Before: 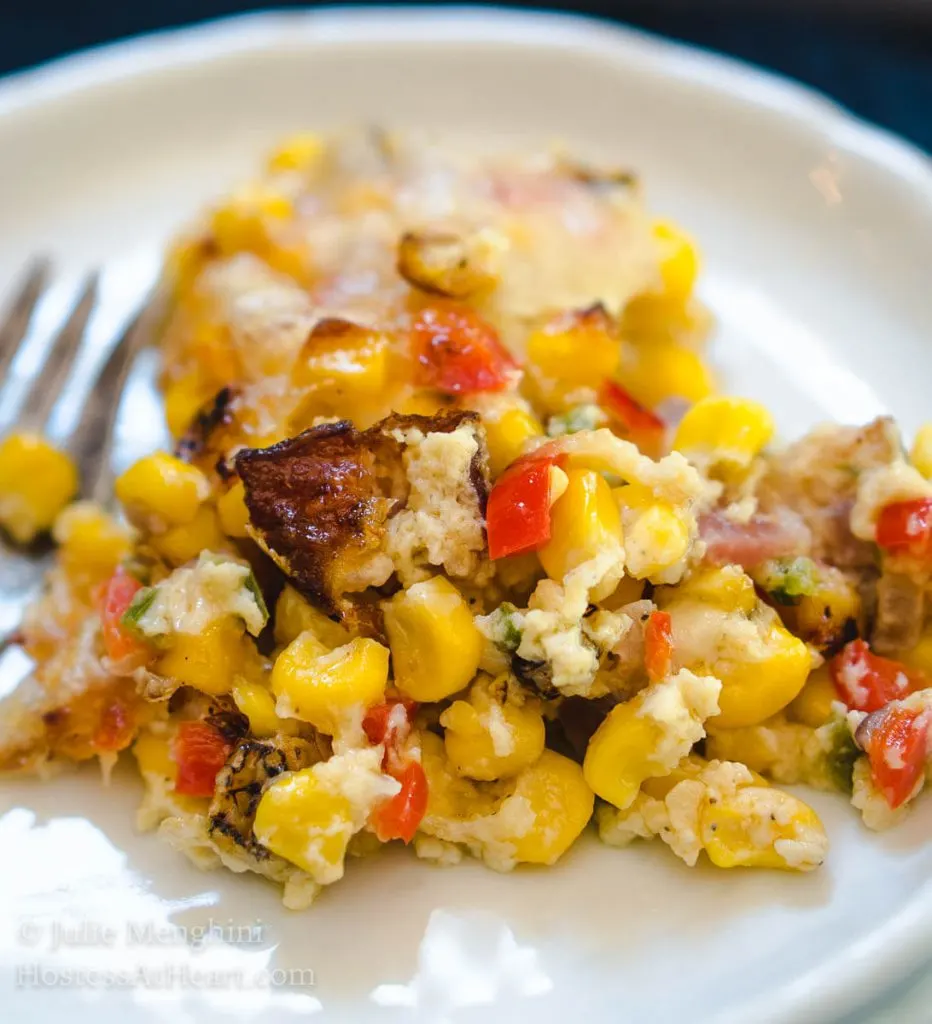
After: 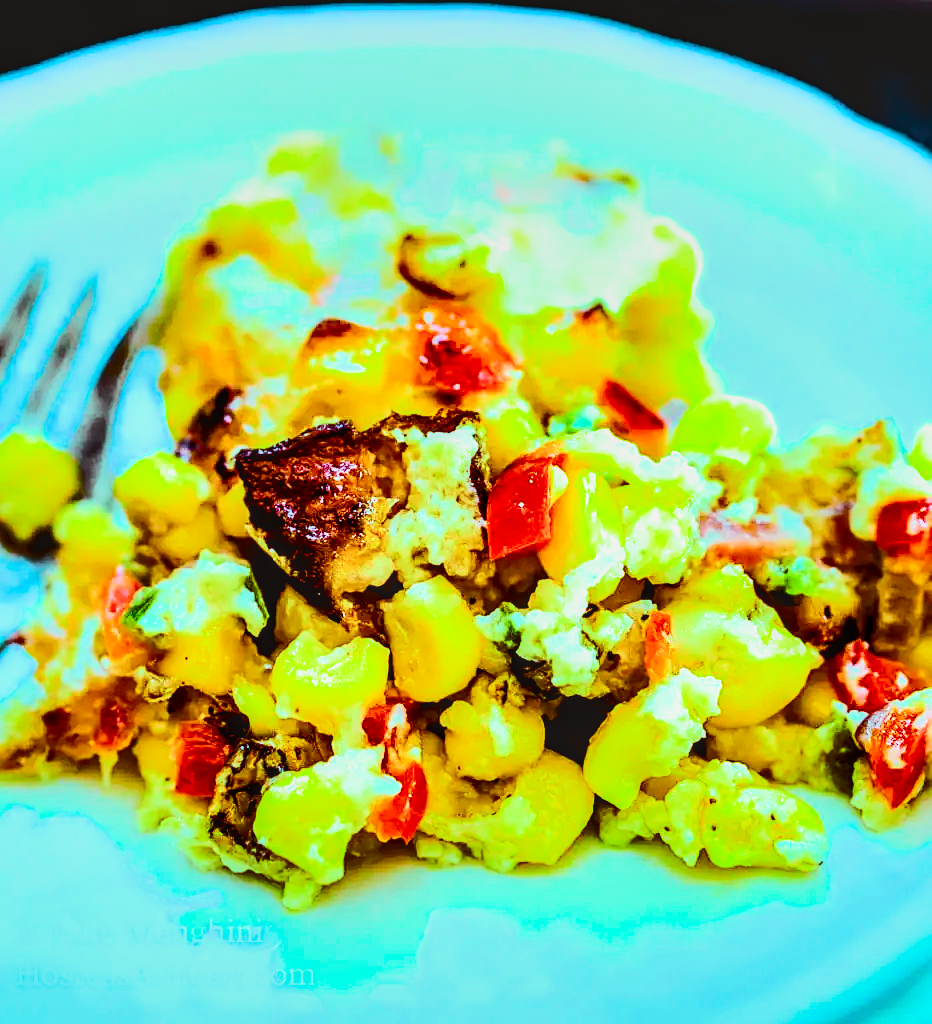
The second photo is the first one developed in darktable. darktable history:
local contrast: on, module defaults
tone curve: curves: ch0 [(0, 0.022) (0.177, 0.086) (0.392, 0.438) (0.704, 0.844) (0.858, 0.938) (1, 0.981)]; ch1 [(0, 0) (0.402, 0.36) (0.476, 0.456) (0.498, 0.501) (0.518, 0.521) (0.58, 0.598) (0.619, 0.65) (0.692, 0.737) (1, 1)]; ch2 [(0, 0) (0.415, 0.438) (0.483, 0.499) (0.503, 0.507) (0.526, 0.537) (0.563, 0.624) (0.626, 0.714) (0.699, 0.753) (0.997, 0.858)], color space Lab, independent channels
white balance: red 1.05, blue 1.072
filmic rgb: hardness 4.17, contrast 1.364, color science v6 (2022)
sharpen: on, module defaults
exposure: black level correction 0.009, exposure 1.425 EV, compensate highlight preservation false
shadows and highlights: radius 108.52, shadows 44.07, highlights -67.8, low approximation 0.01, soften with gaussian
color balance rgb: shadows lift › luminance -7.7%, shadows lift › chroma 2.13%, shadows lift › hue 165.27°, power › luminance -7.77%, power › chroma 1.34%, power › hue 330.55°, highlights gain › luminance -33.33%, highlights gain › chroma 5.68%, highlights gain › hue 217.2°, global offset › luminance -0.33%, global offset › chroma 0.11%, global offset › hue 165.27°, perceptual saturation grading › global saturation 27.72%, perceptual saturation grading › highlights -25%, perceptual saturation grading › mid-tones 25%, perceptual saturation grading › shadows 50%
